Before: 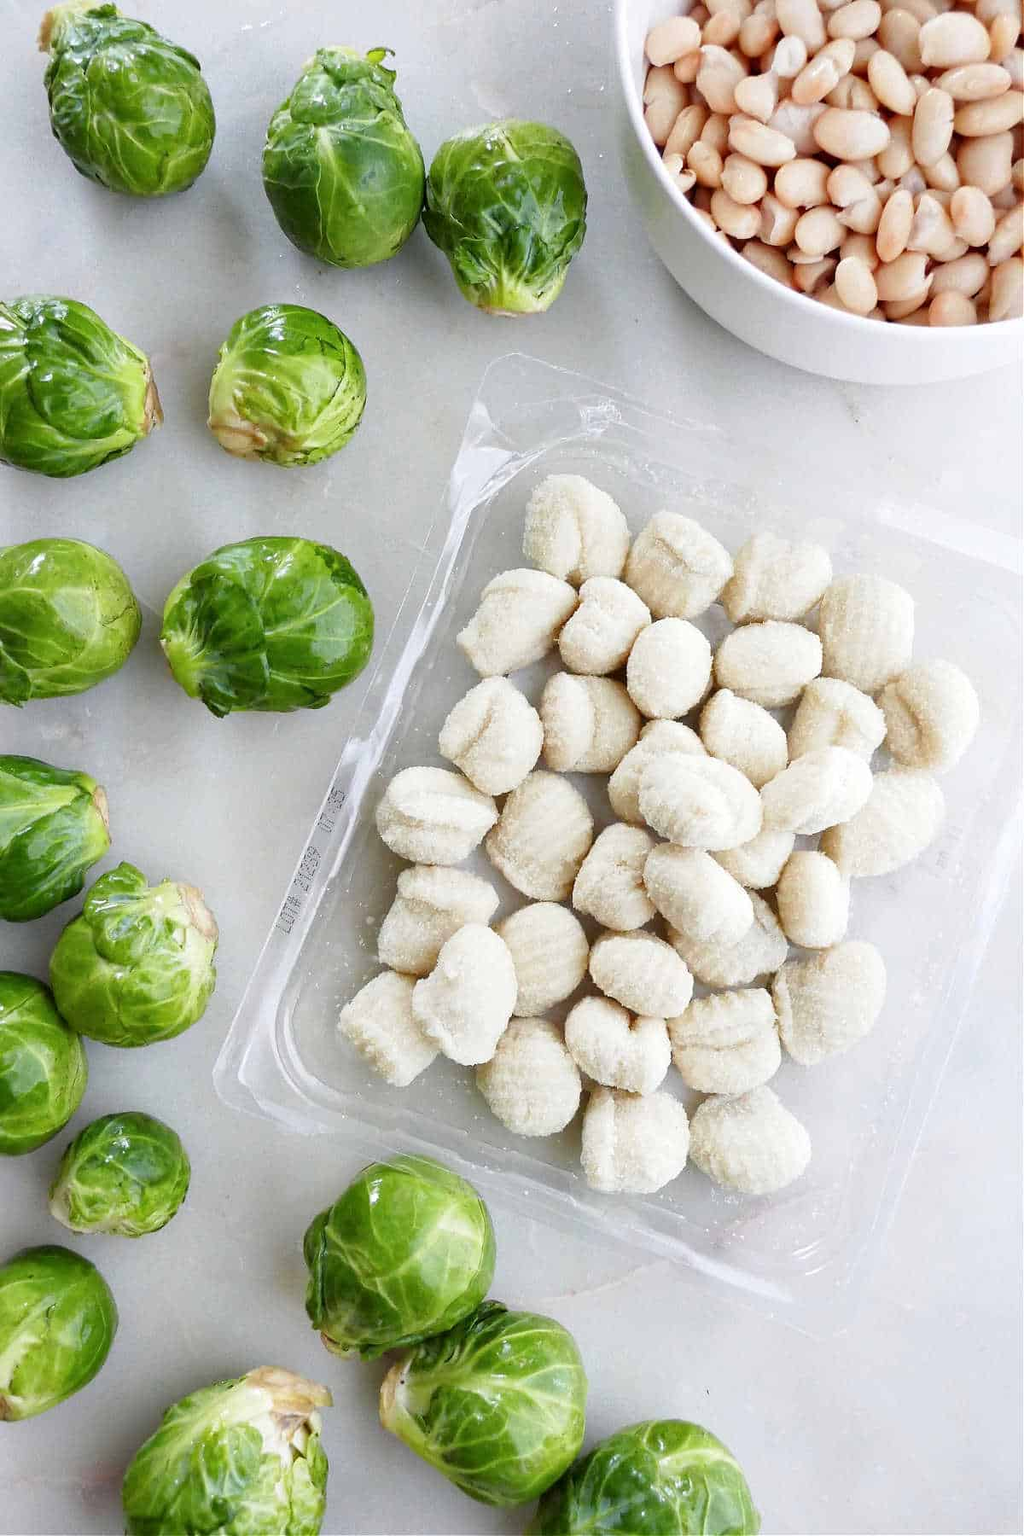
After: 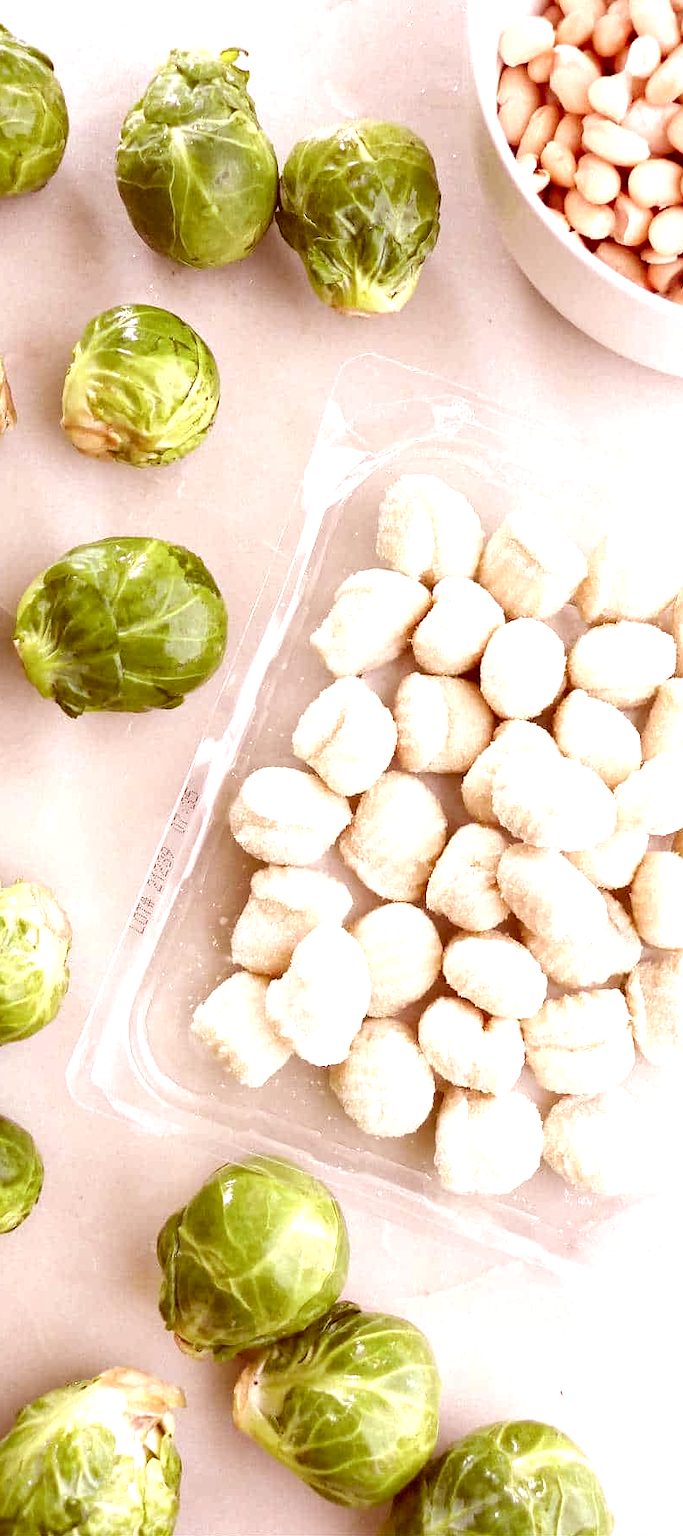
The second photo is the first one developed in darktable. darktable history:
color correction: highlights a* 9.51, highlights b* 9.06, shadows a* 39.37, shadows b* 39.92, saturation 0.804
crop and rotate: left 14.356%, right 18.928%
exposure: exposure 0.664 EV, compensate highlight preservation false
